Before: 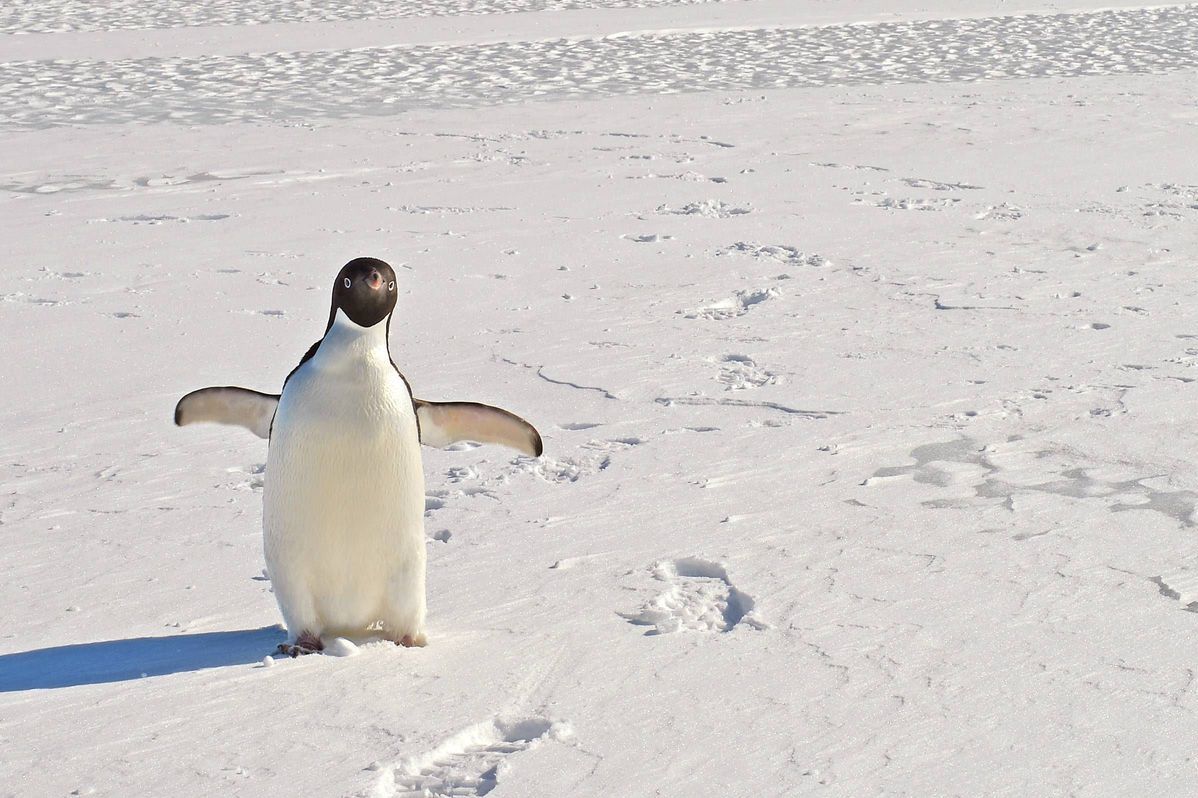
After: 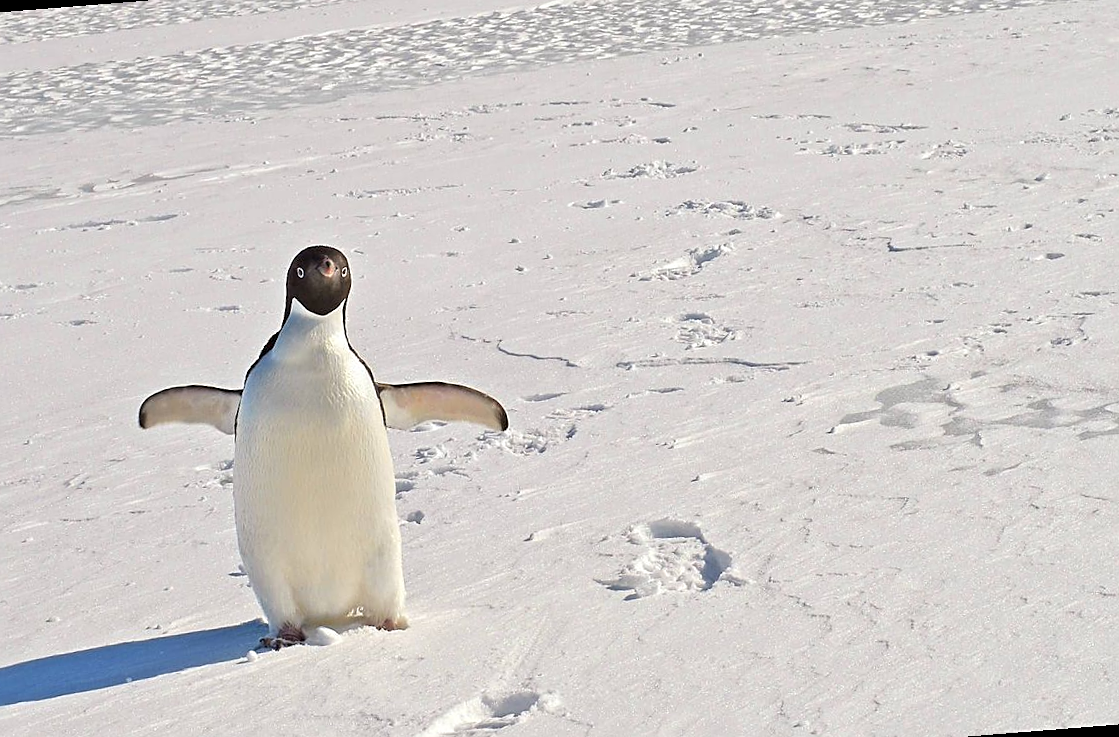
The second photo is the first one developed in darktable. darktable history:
sharpen: on, module defaults
rotate and perspective: rotation -4.57°, crop left 0.054, crop right 0.944, crop top 0.087, crop bottom 0.914
